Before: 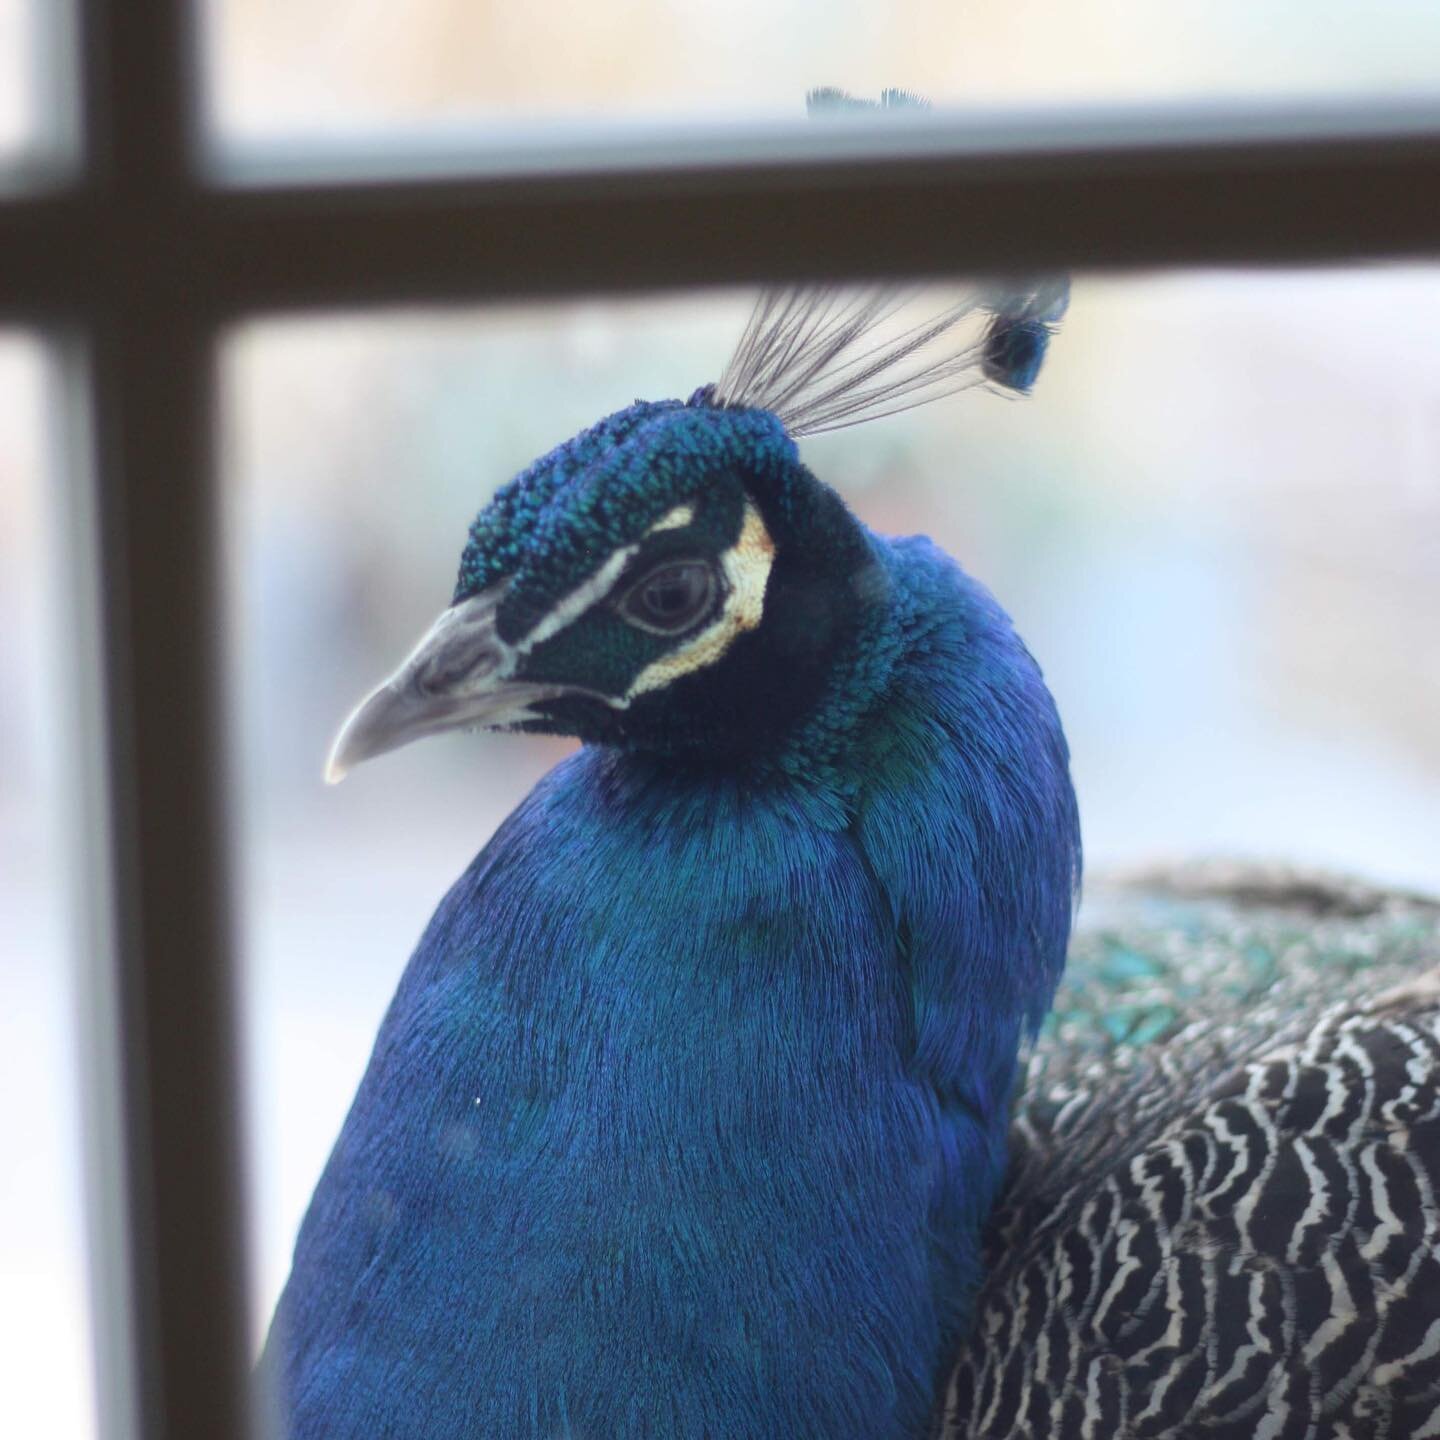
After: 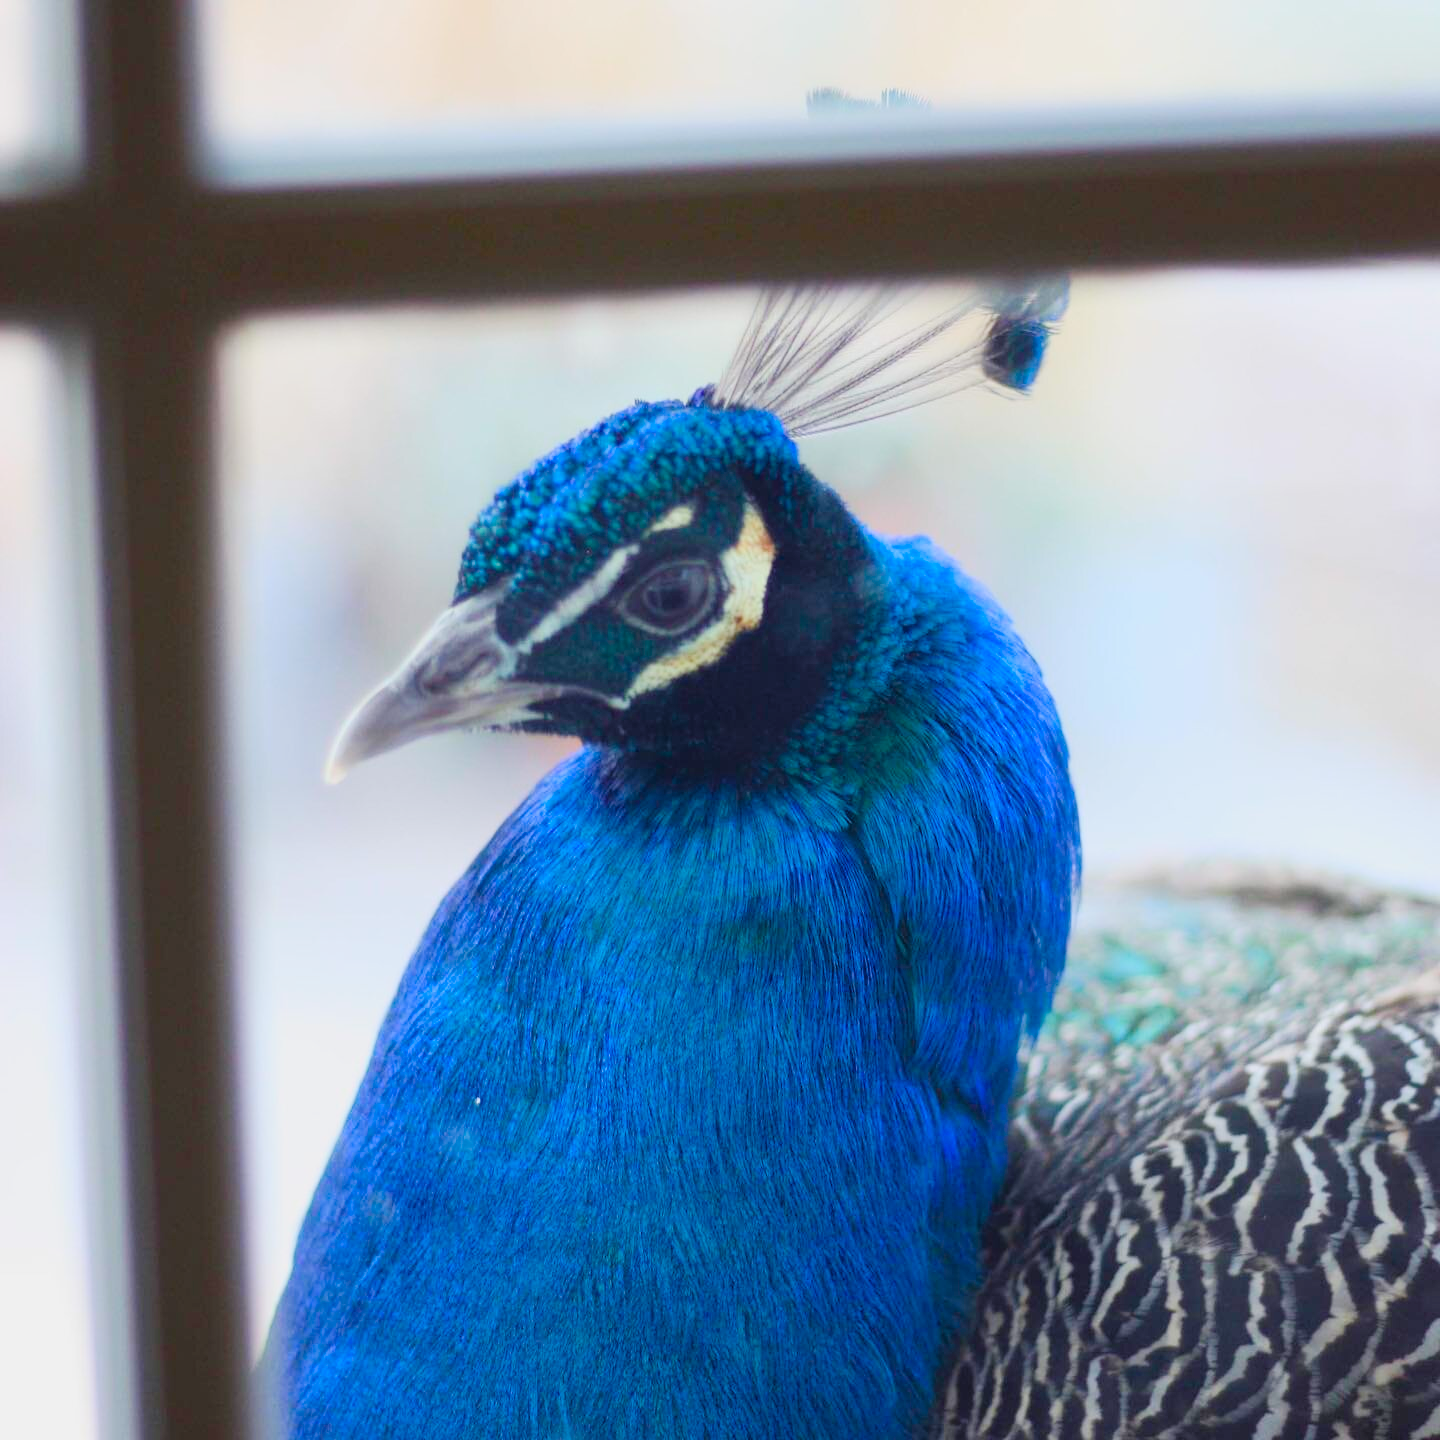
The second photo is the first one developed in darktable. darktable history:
tone curve: curves: ch0 [(0, 0.005) (0.103, 0.097) (0.18, 0.207) (0.384, 0.465) (0.491, 0.585) (0.629, 0.726) (0.84, 0.866) (1, 0.947)]; ch1 [(0, 0) (0.172, 0.123) (0.324, 0.253) (0.396, 0.388) (0.478, 0.461) (0.499, 0.497) (0.532, 0.515) (0.57, 0.584) (0.635, 0.675) (0.805, 0.892) (1, 1)]; ch2 [(0, 0) (0.411, 0.424) (0.496, 0.501) (0.515, 0.507) (0.553, 0.562) (0.604, 0.642) (0.708, 0.768) (0.839, 0.916) (1, 1)], color space Lab, linked channels, preserve colors none
color balance rgb: linear chroma grading › shadows 10.245%, linear chroma grading › highlights 10.922%, linear chroma grading › global chroma 14.805%, linear chroma grading › mid-tones 14.787%, perceptual saturation grading › global saturation 20%, perceptual saturation grading › highlights -49.872%, perceptual saturation grading › shadows 25.711%
